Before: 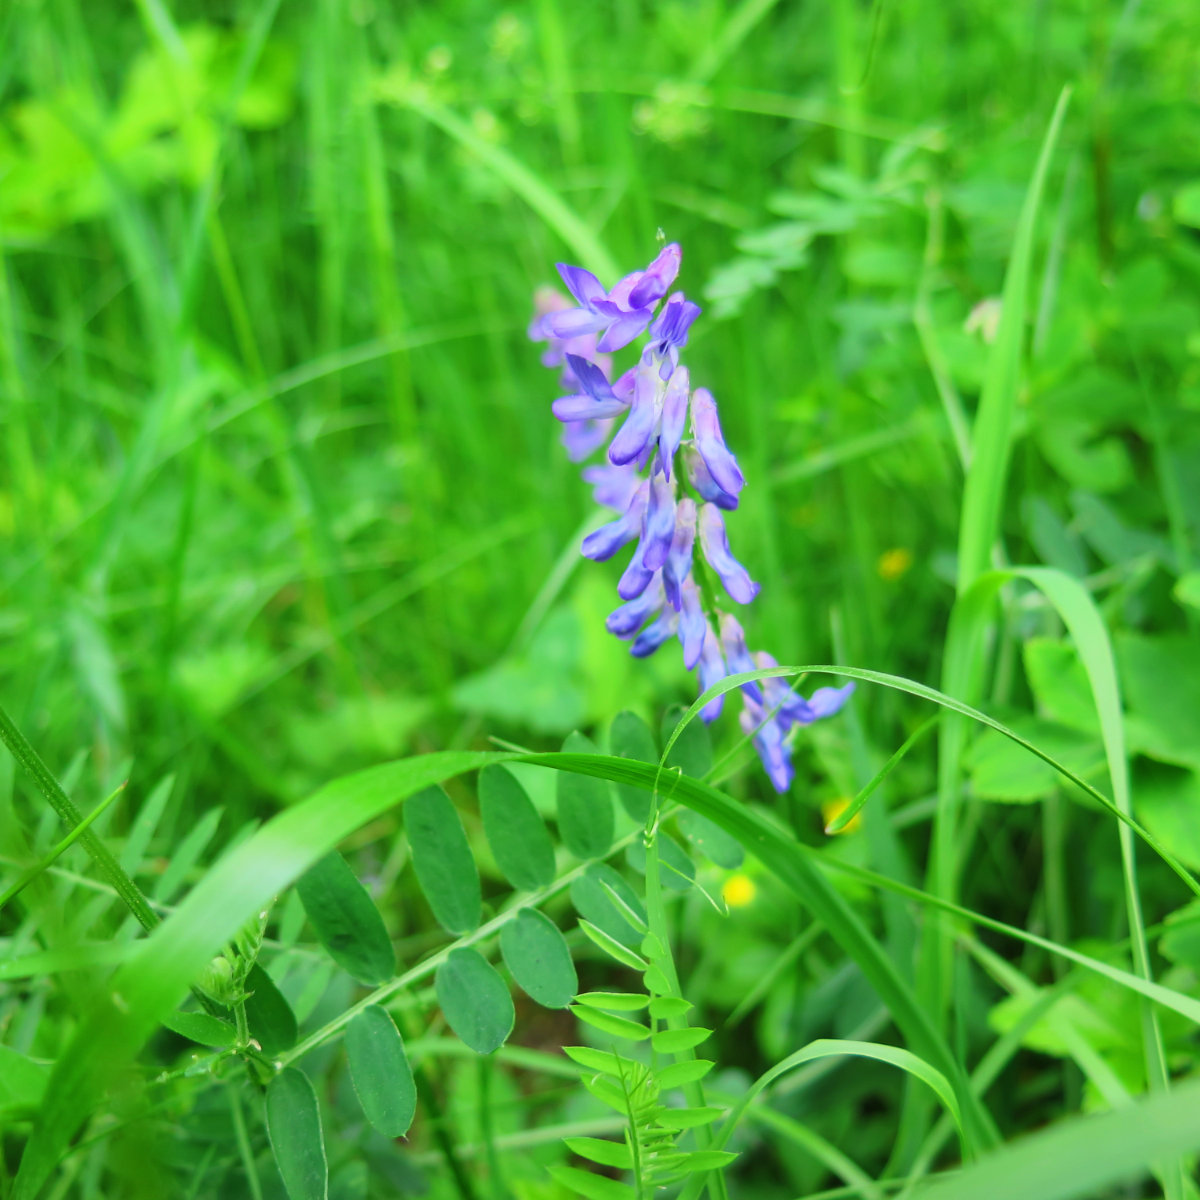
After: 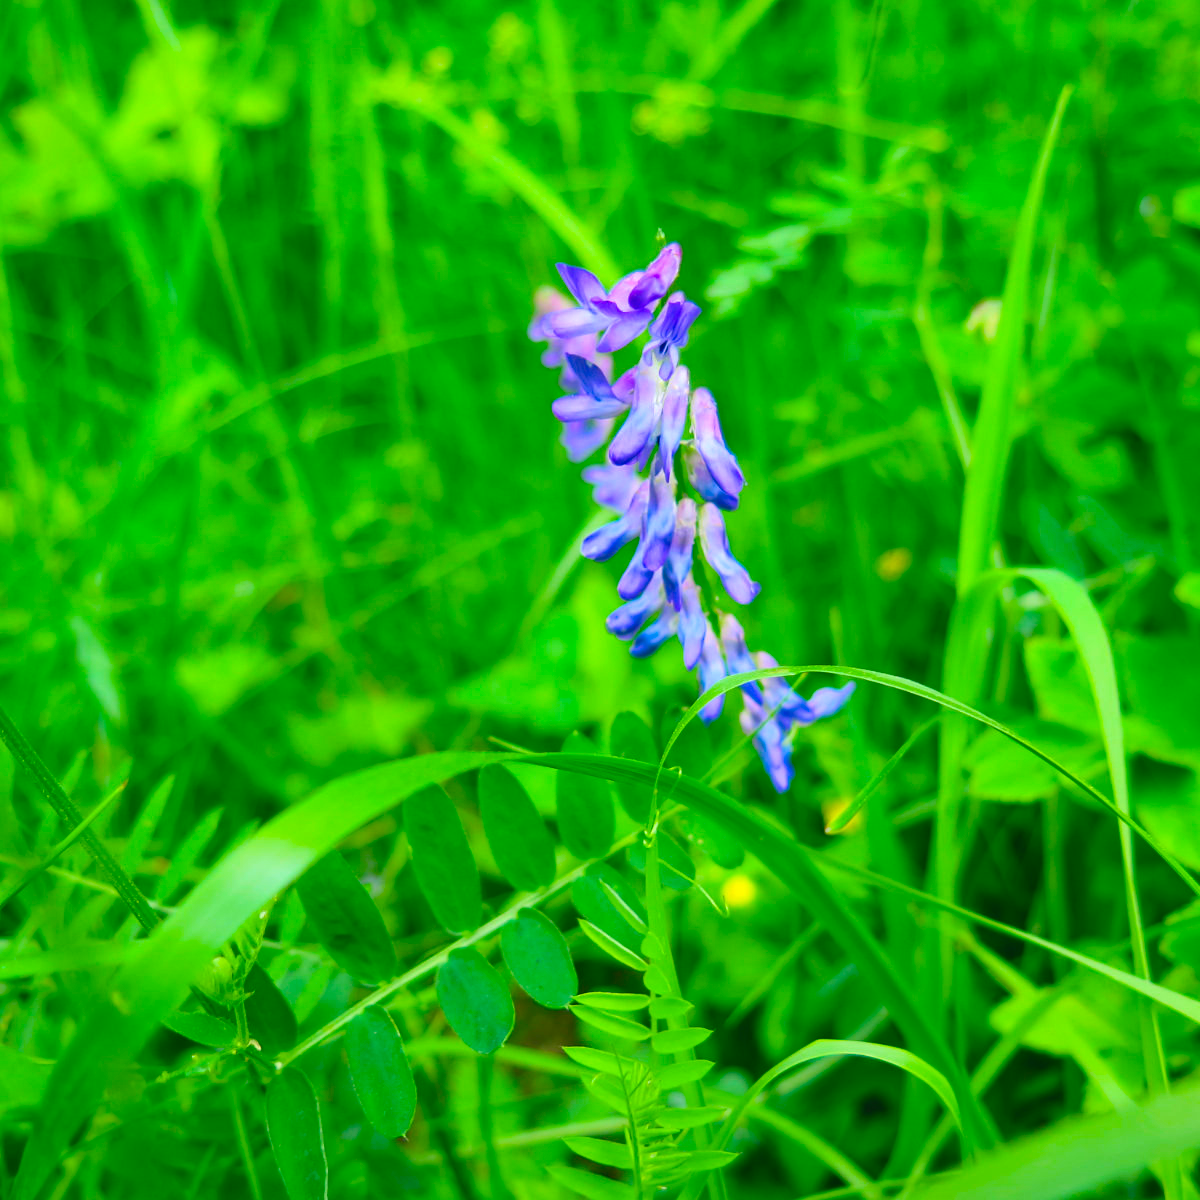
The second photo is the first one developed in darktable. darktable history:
shadows and highlights: radius 172.04, shadows 26.48, white point adjustment 3.05, highlights -68.65, soften with gaussian
haze removal: compatibility mode true, adaptive false
color balance rgb: shadows lift › chroma 11.818%, shadows lift › hue 133.47°, global offset › luminance 0.68%, perceptual saturation grading › global saturation 32.987%, global vibrance 20%
